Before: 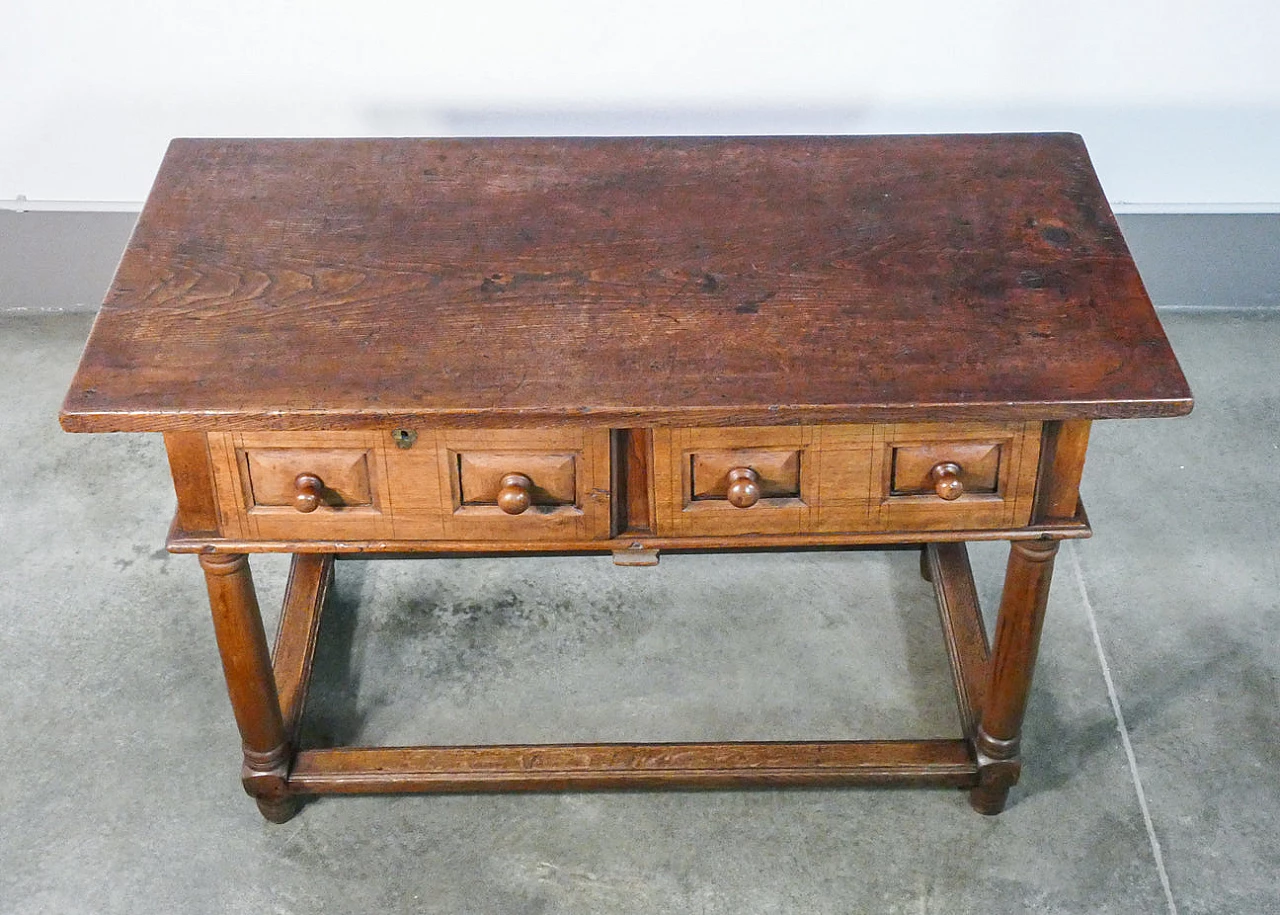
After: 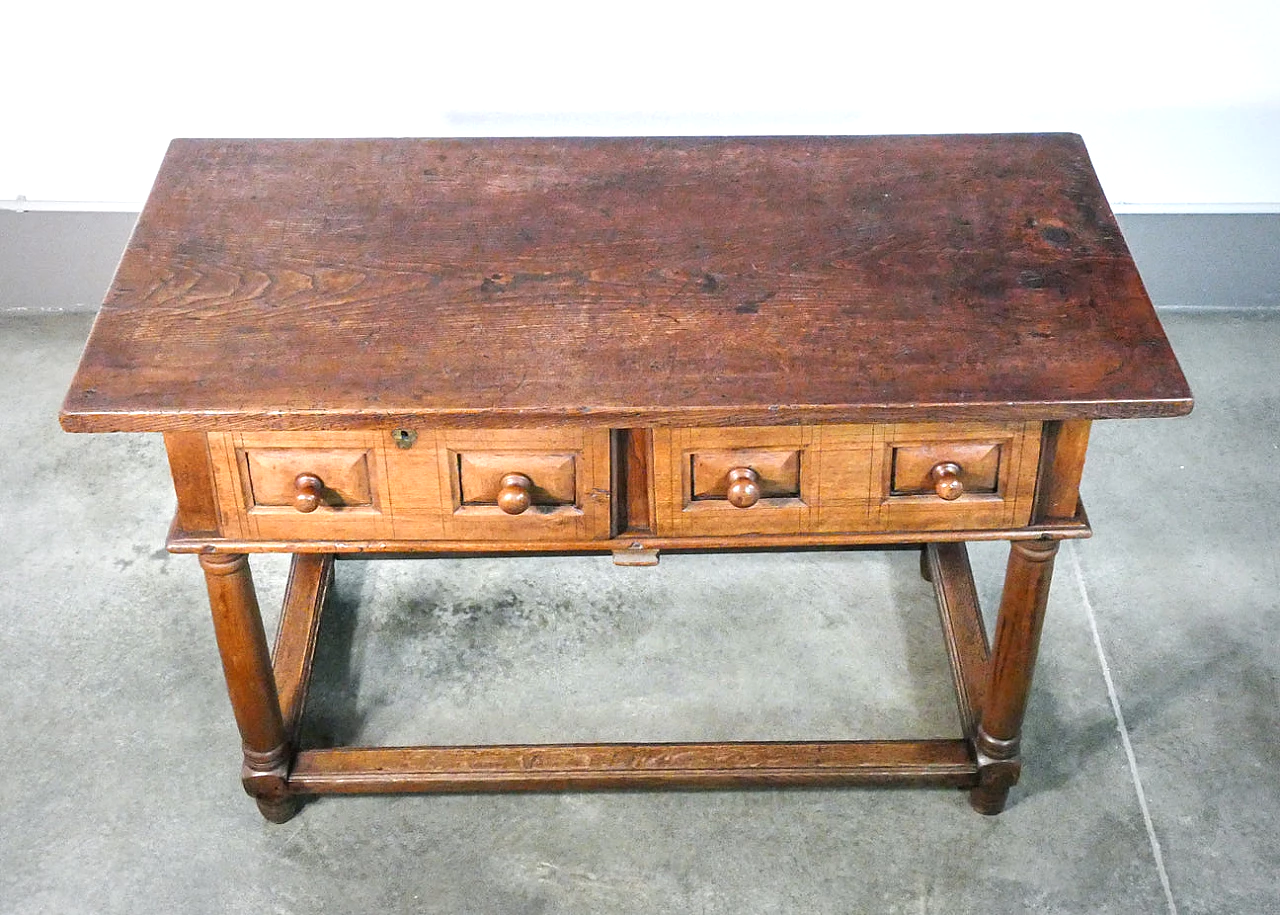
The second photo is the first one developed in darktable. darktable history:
vignetting: fall-off start 52.25%, brightness -0.312, saturation -0.068, automatic ratio true, width/height ratio 1.312, shape 0.23
tone equalizer: -8 EV -0.748 EV, -7 EV -0.717 EV, -6 EV -0.583 EV, -5 EV -0.394 EV, -3 EV 0.37 EV, -2 EV 0.6 EV, -1 EV 0.681 EV, +0 EV 0.776 EV, mask exposure compensation -0.515 EV
